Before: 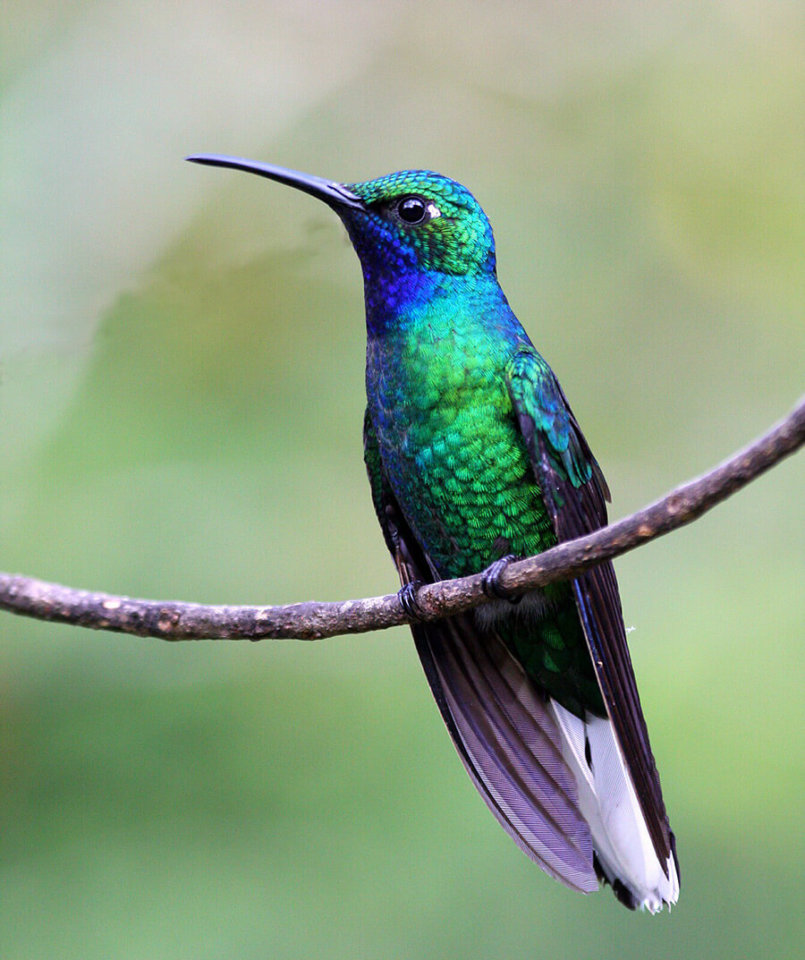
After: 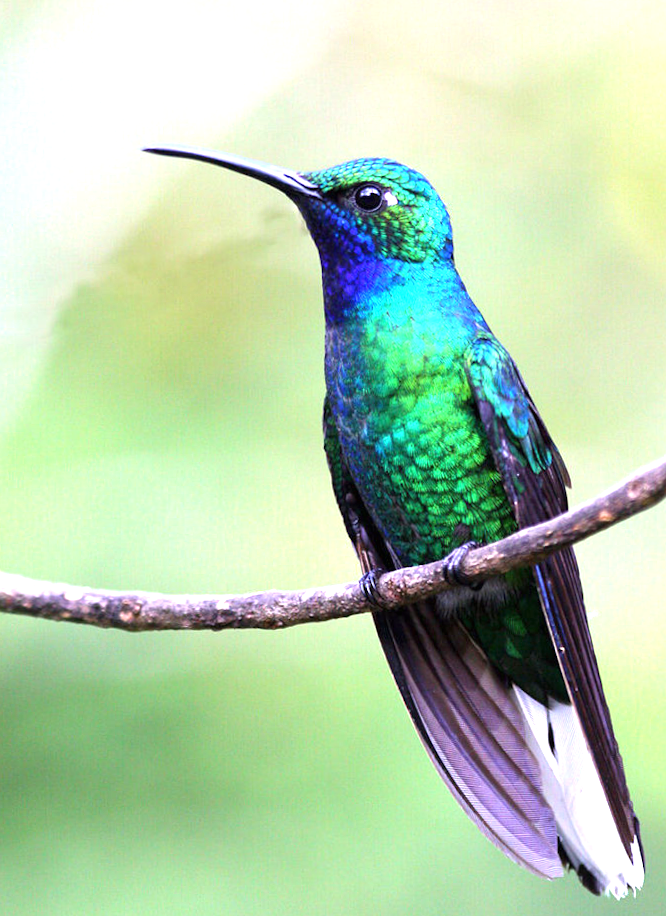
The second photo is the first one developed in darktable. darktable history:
crop and rotate: angle 0.663°, left 4.427%, top 0.615%, right 11.599%, bottom 2.589%
exposure: black level correction 0, exposure 1 EV, compensate highlight preservation false
